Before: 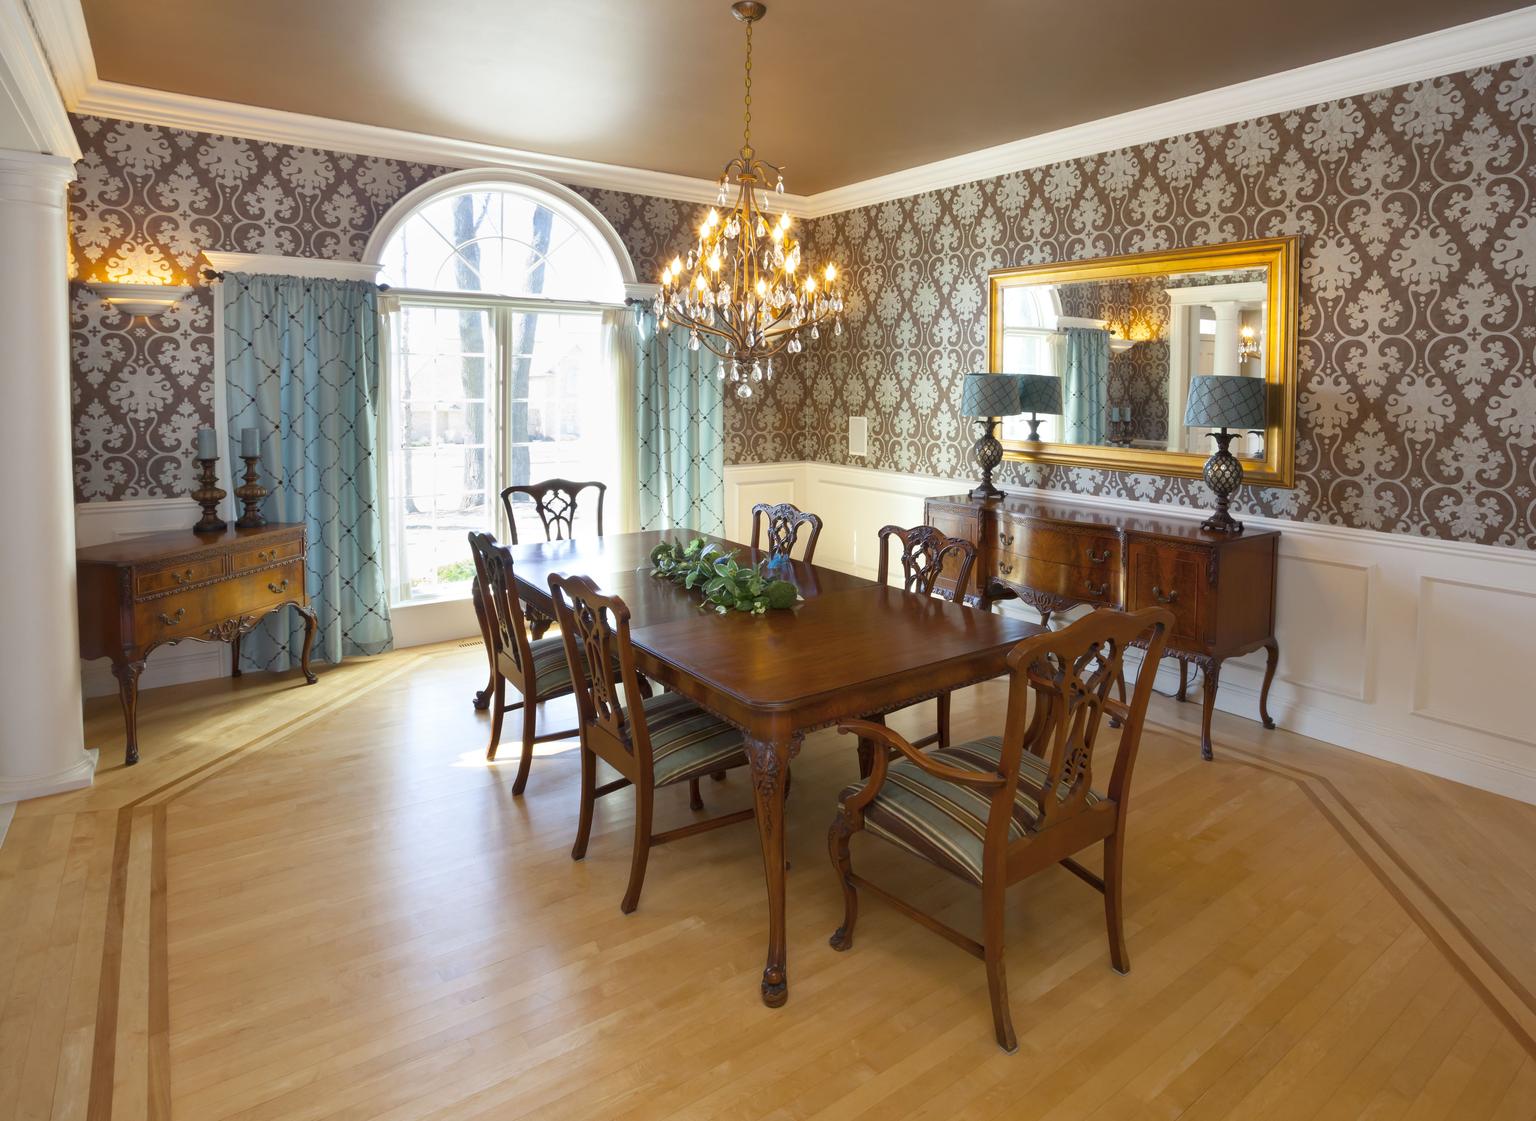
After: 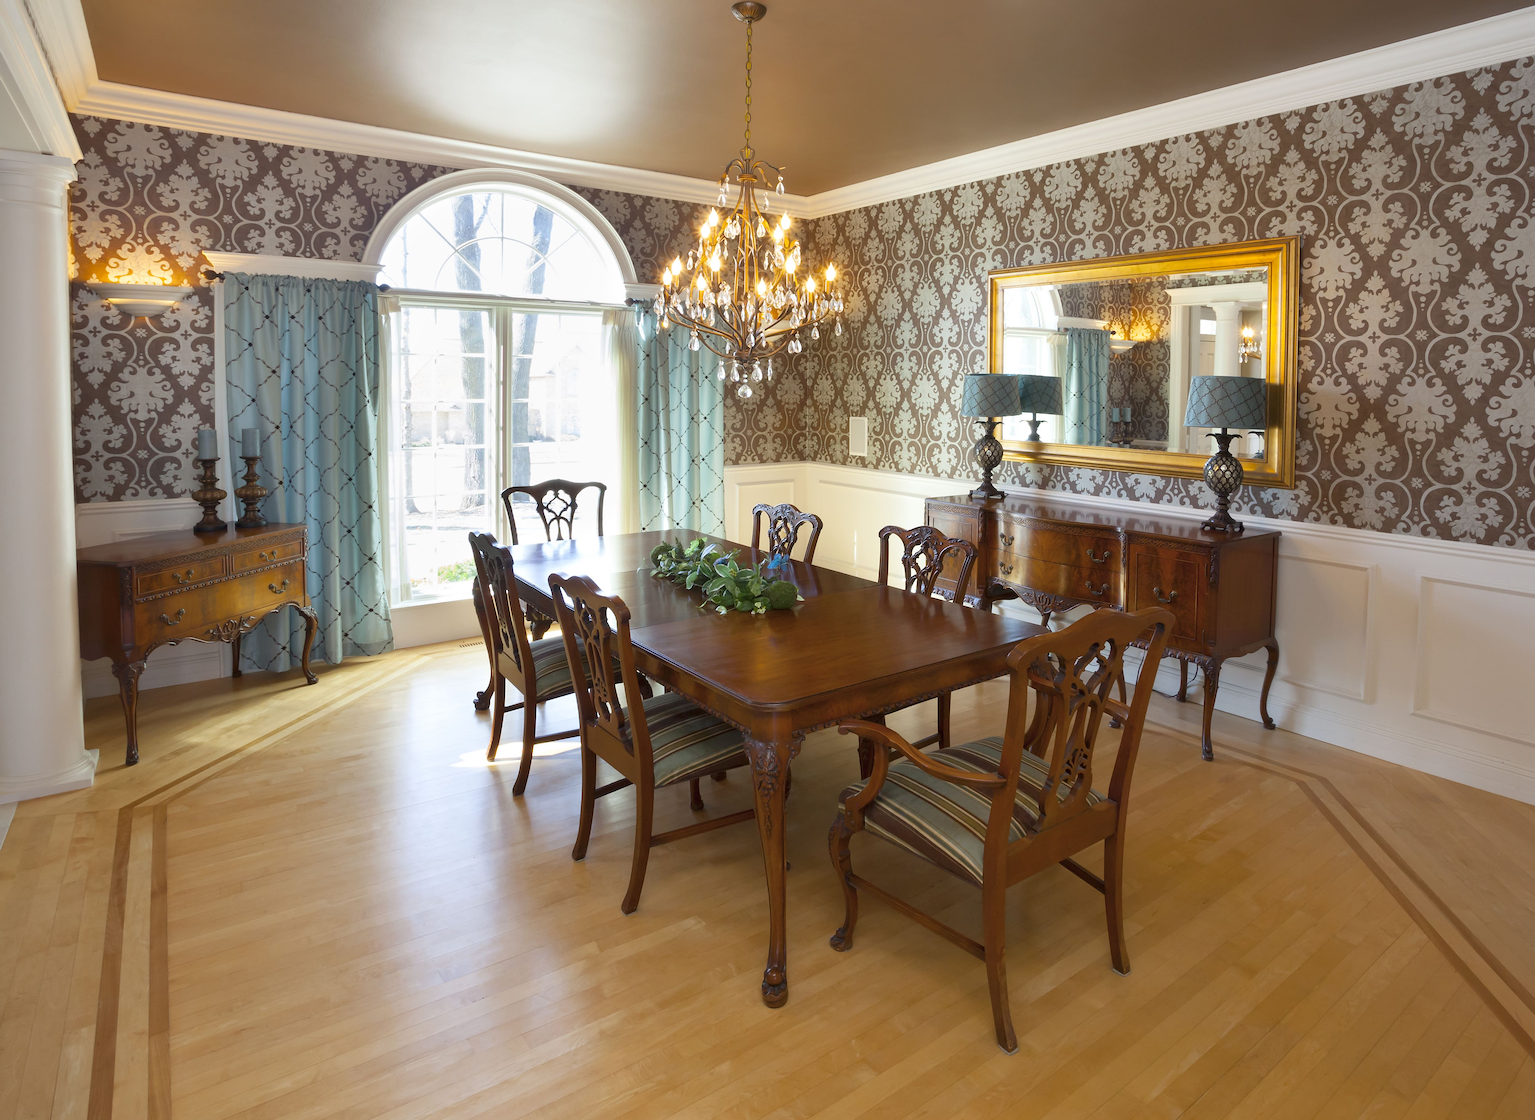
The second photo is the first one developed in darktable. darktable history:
sharpen: radius 1.831, amount 0.404, threshold 1.386
